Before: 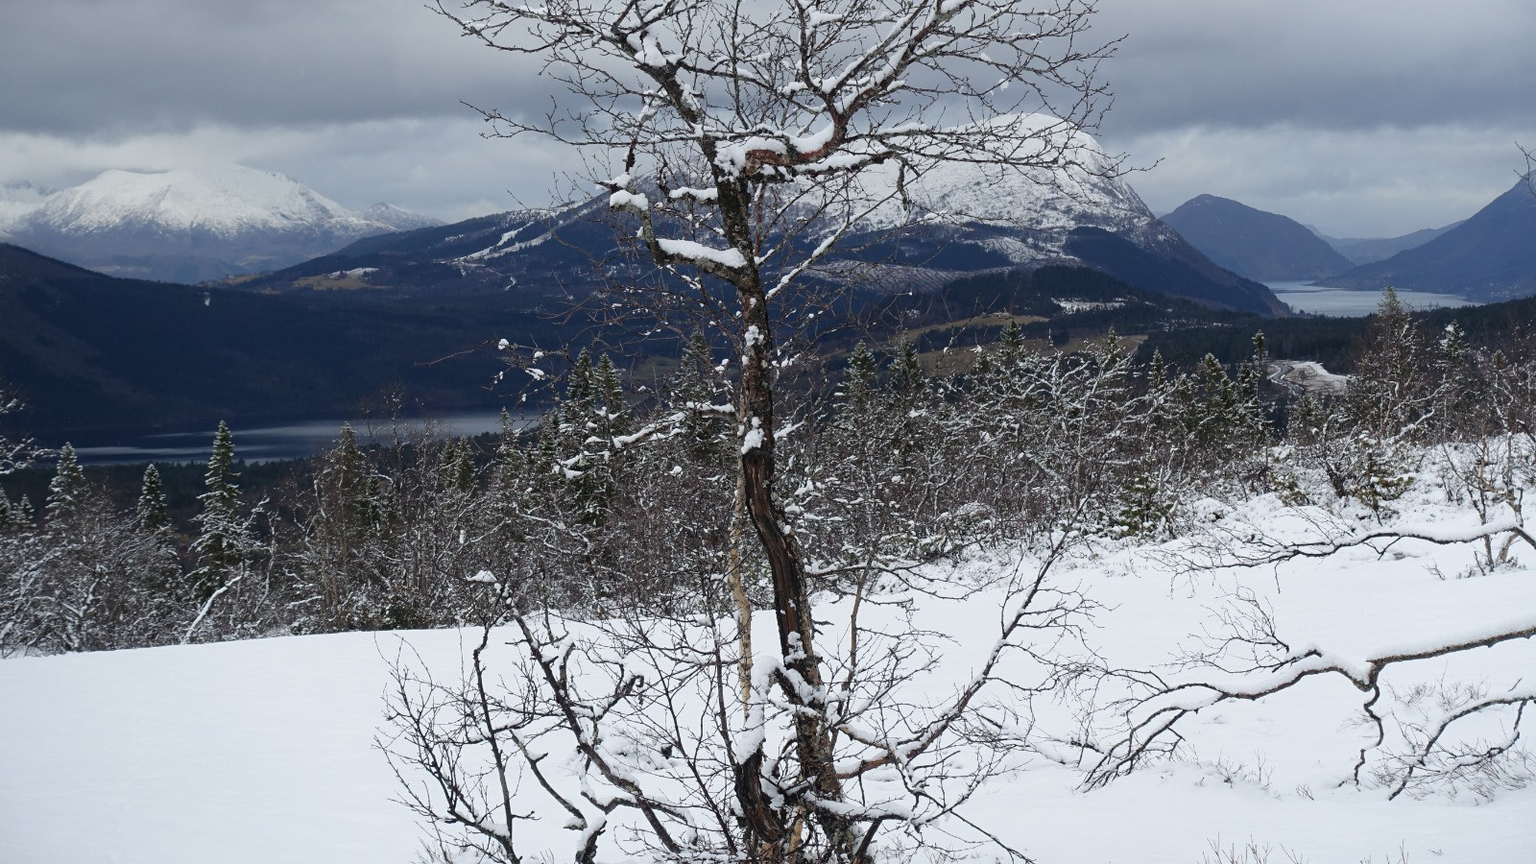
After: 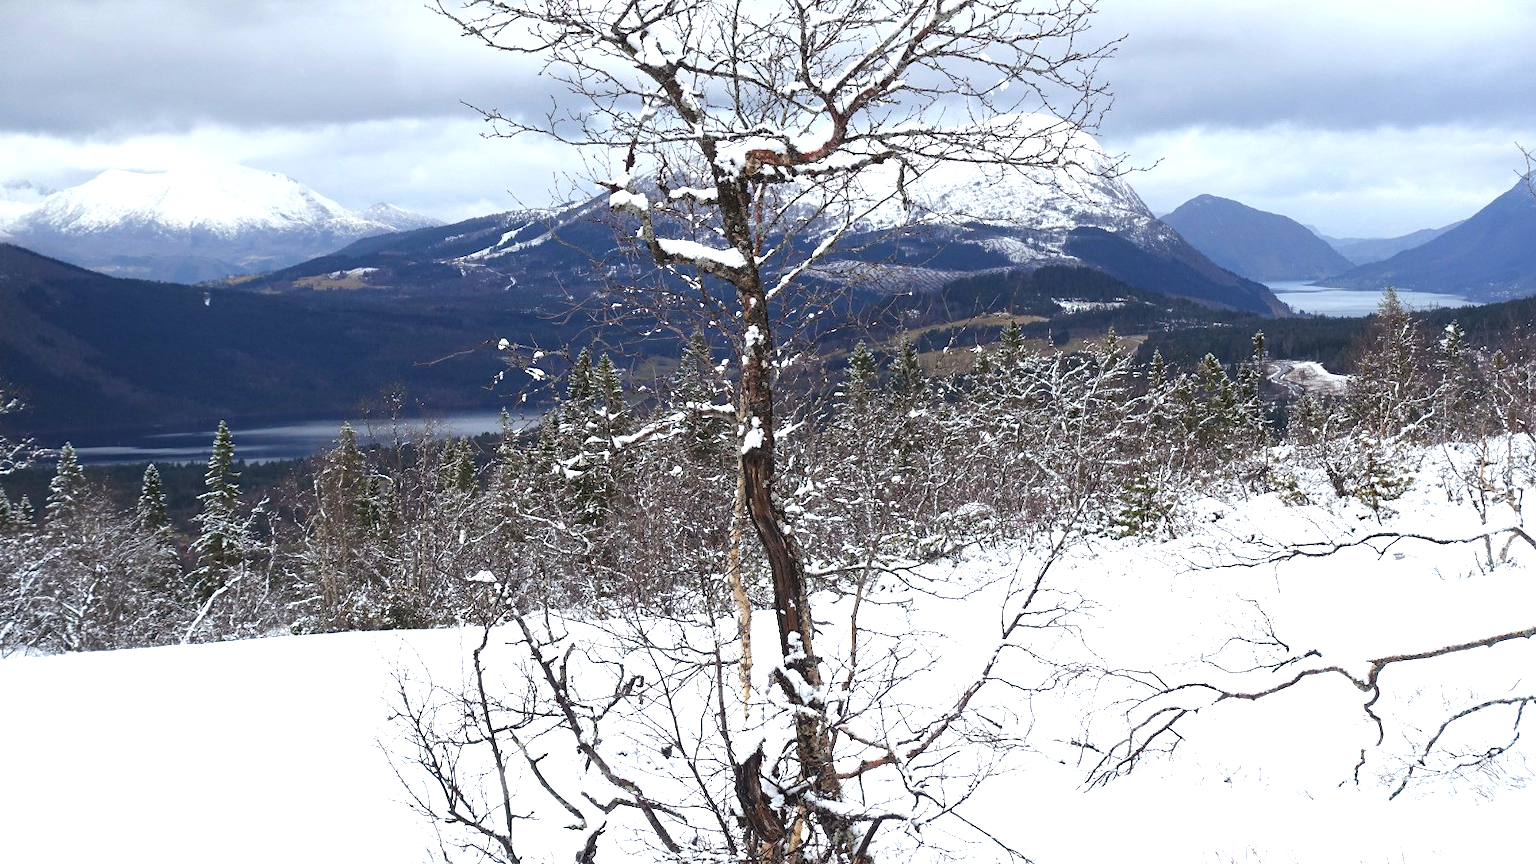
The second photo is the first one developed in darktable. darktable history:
exposure: black level correction 0, exposure 1.101 EV, compensate highlight preservation false
color balance rgb: power › chroma 0.281%, power › hue 25.16°, perceptual saturation grading › global saturation 13.133%, global vibrance 9.92%
